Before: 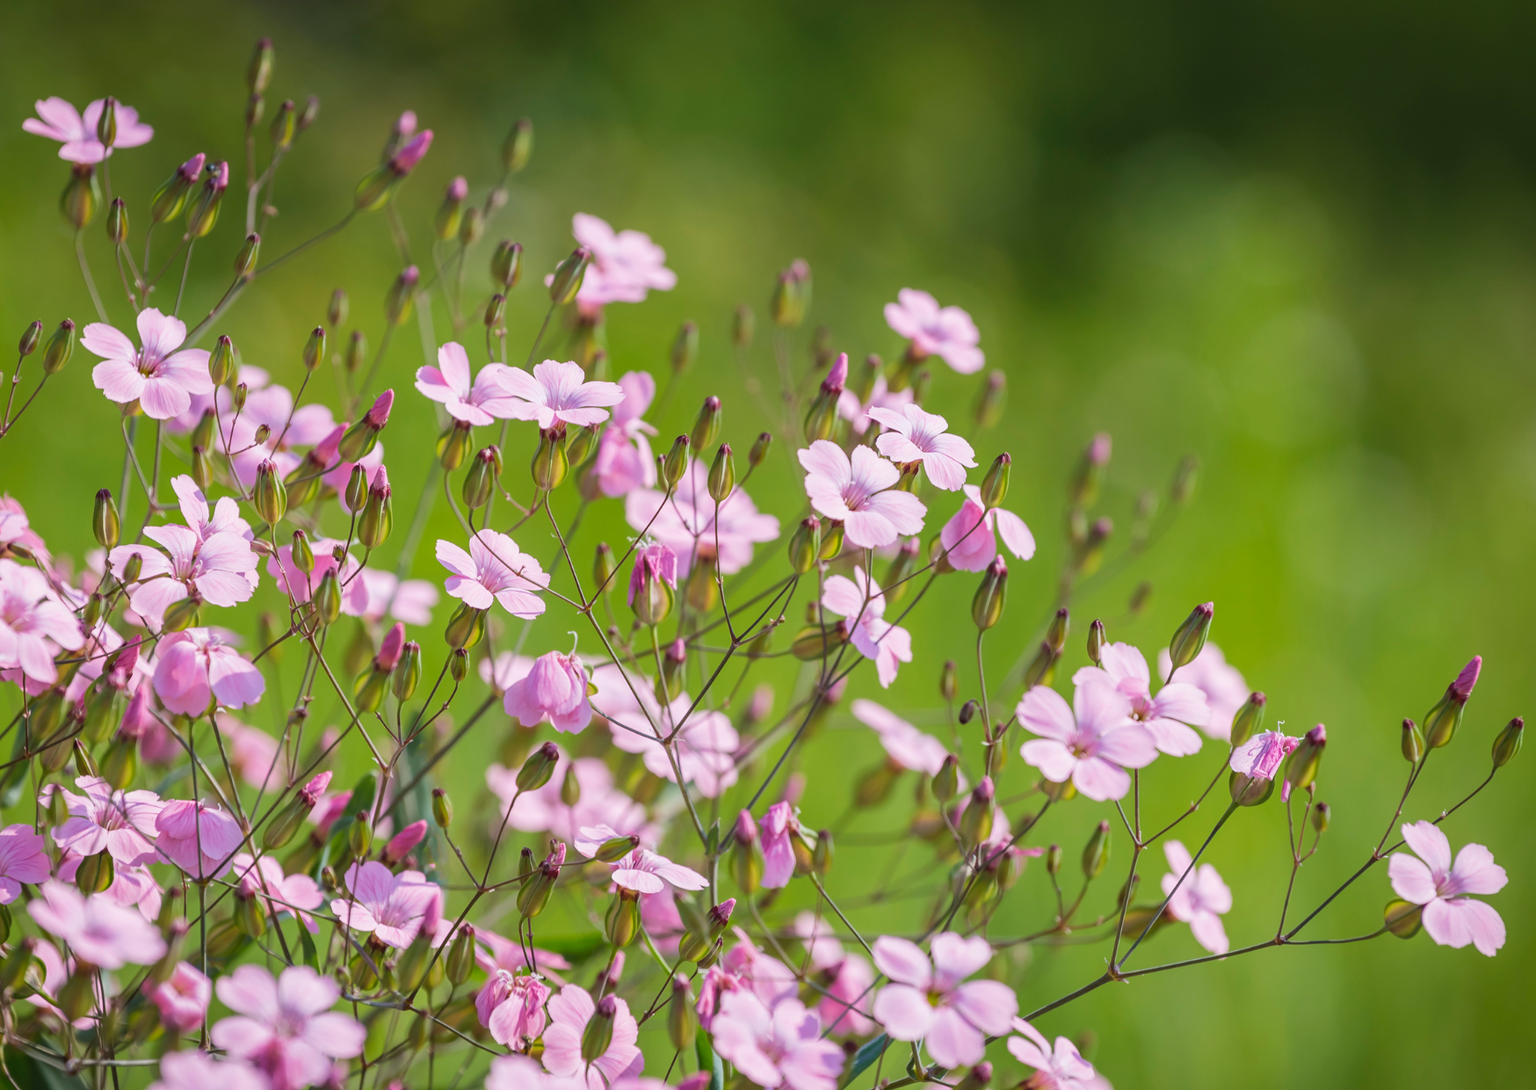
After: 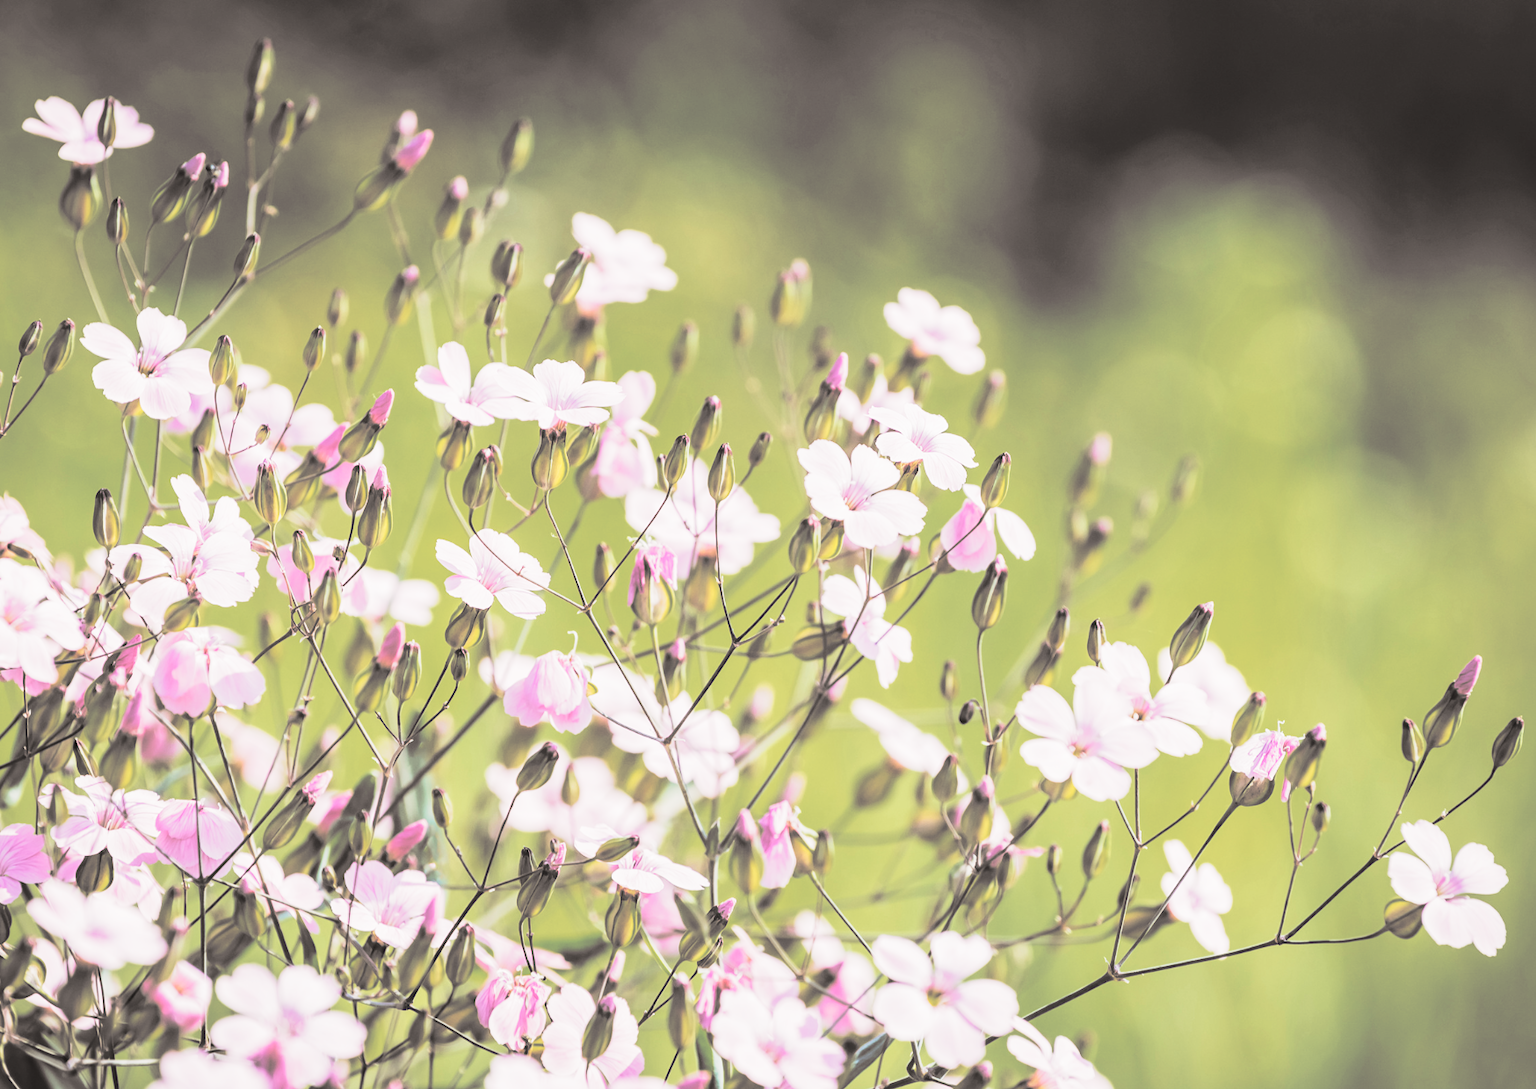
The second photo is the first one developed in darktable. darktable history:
split-toning: shadows › hue 26°, shadows › saturation 0.09, highlights › hue 40°, highlights › saturation 0.18, balance -63, compress 0%
tone curve: curves: ch0 [(0, 0) (0.003, 0.004) (0.011, 0.015) (0.025, 0.034) (0.044, 0.061) (0.069, 0.095) (0.1, 0.137) (0.136, 0.187) (0.177, 0.244) (0.224, 0.308) (0.277, 0.415) (0.335, 0.532) (0.399, 0.642) (0.468, 0.747) (0.543, 0.829) (0.623, 0.886) (0.709, 0.924) (0.801, 0.951) (0.898, 0.975) (1, 1)], preserve colors none
